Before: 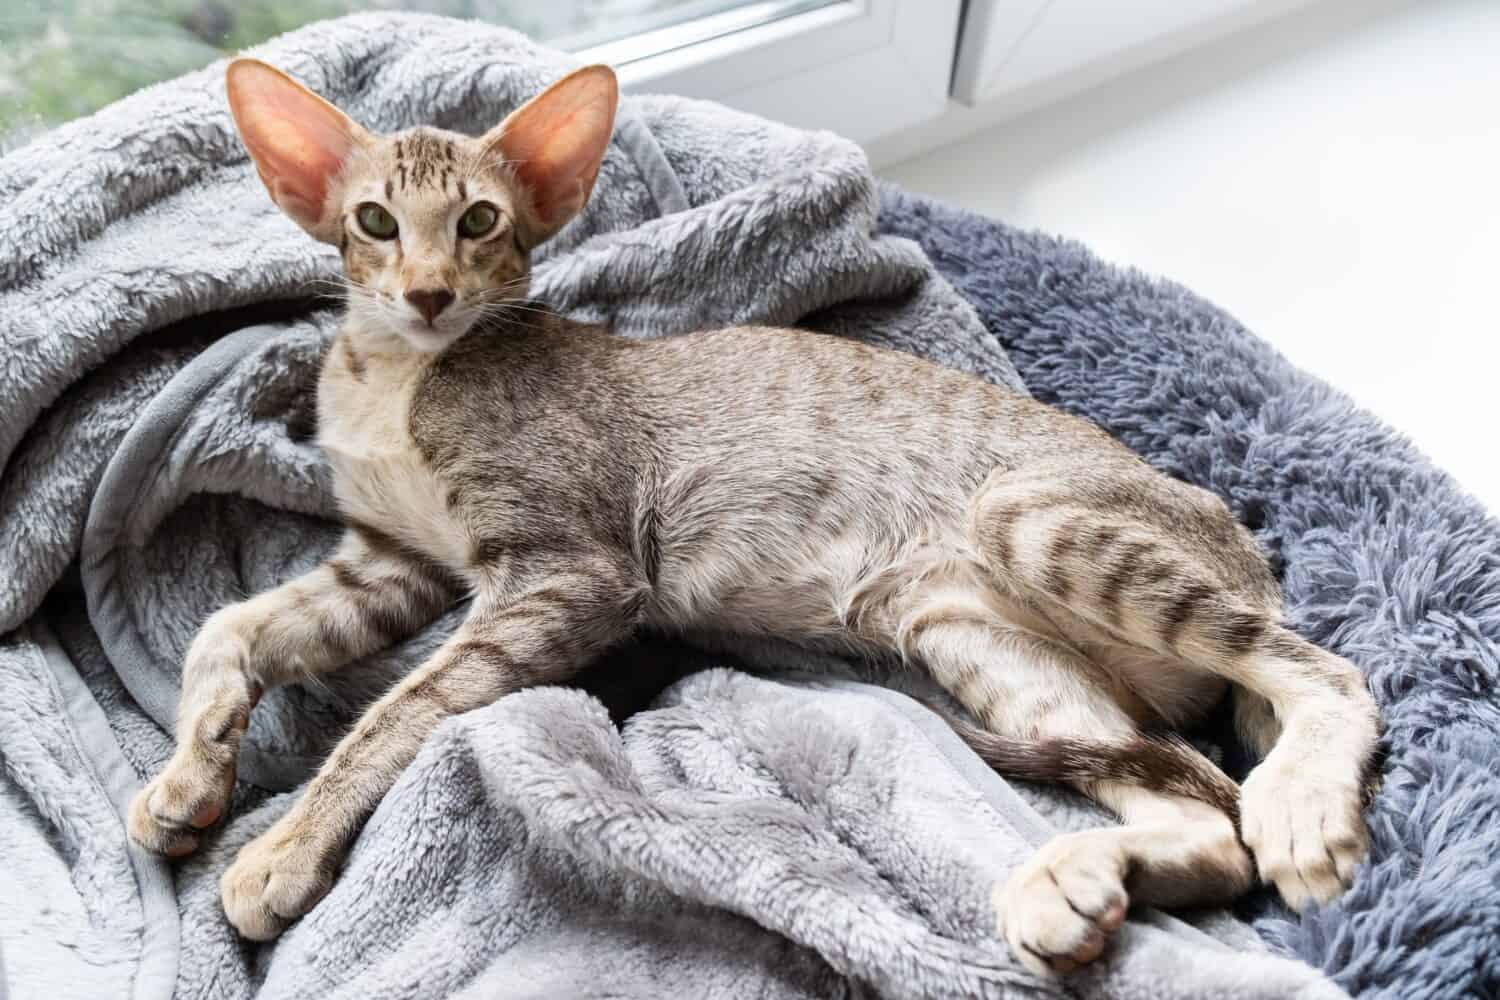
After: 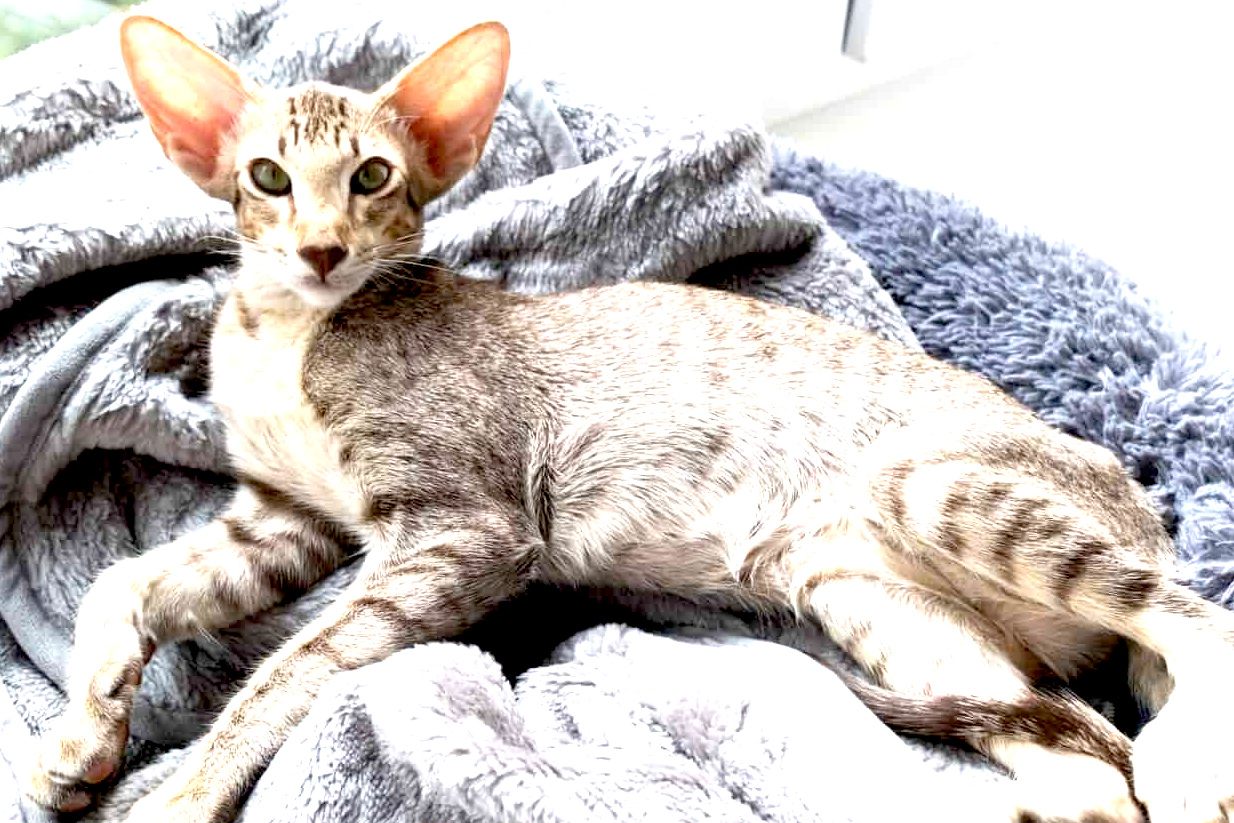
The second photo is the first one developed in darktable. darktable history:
crop and rotate: left 7.218%, top 4.411%, right 10.512%, bottom 13.192%
exposure: black level correction 0.011, exposure 1.087 EV, compensate highlight preservation false
